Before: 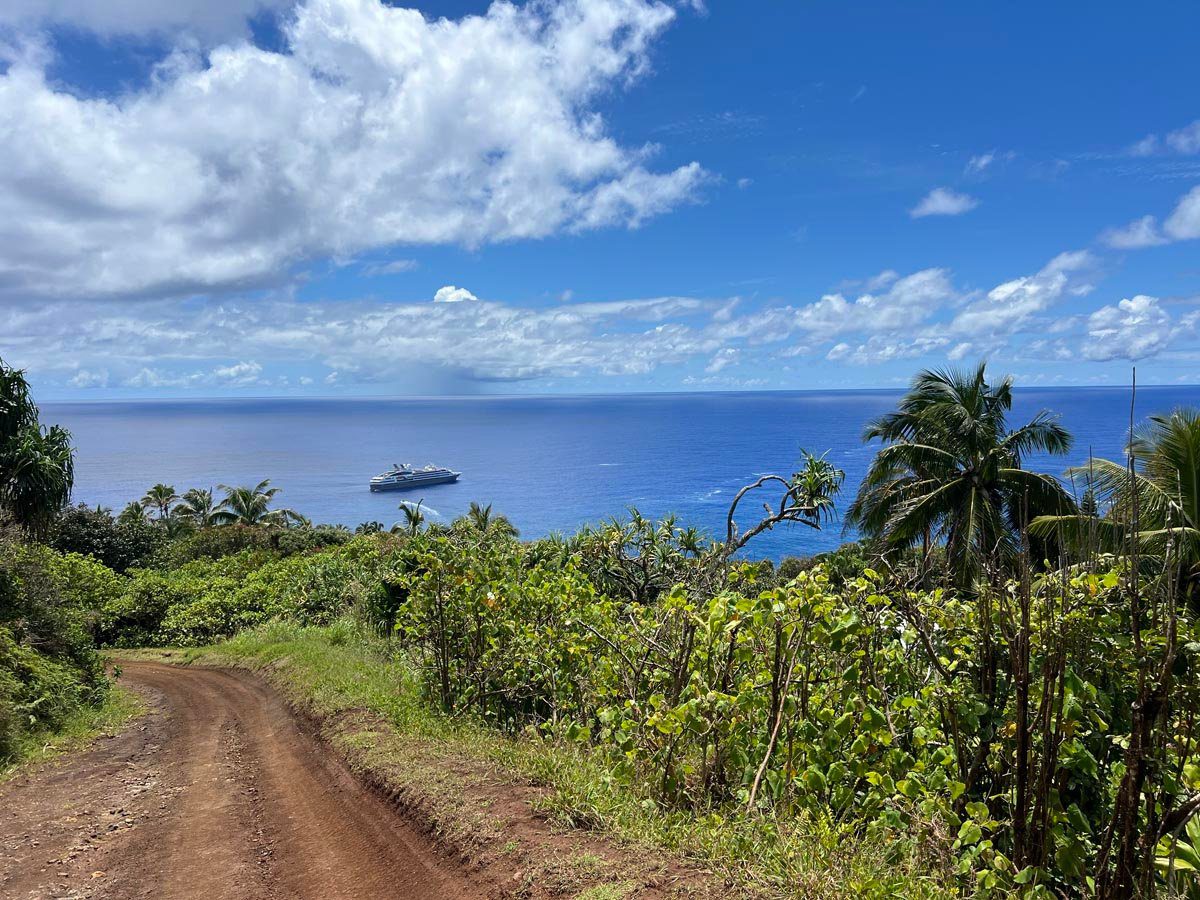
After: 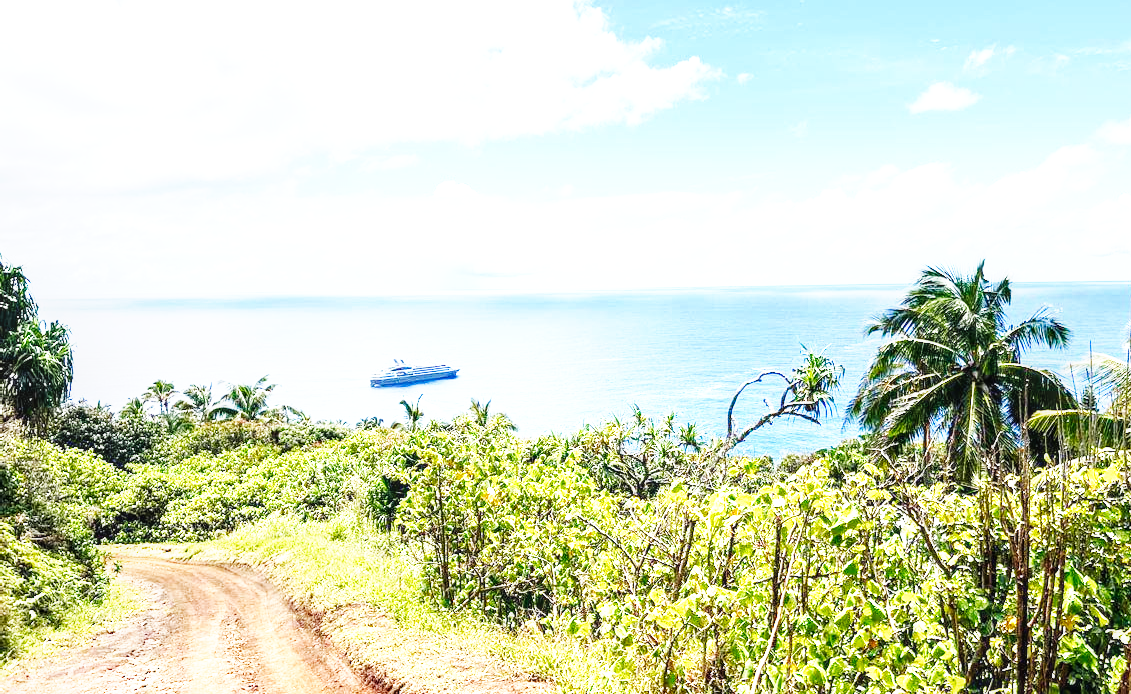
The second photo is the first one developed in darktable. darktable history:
crop and rotate: angle 0.03°, top 11.643%, right 5.651%, bottom 11.189%
exposure: black level correction 0, exposure 1.6 EV, compensate exposure bias true, compensate highlight preservation false
local contrast: on, module defaults
base curve: curves: ch0 [(0, 0) (0.007, 0.004) (0.027, 0.03) (0.046, 0.07) (0.207, 0.54) (0.442, 0.872) (0.673, 0.972) (1, 1)], preserve colors none
